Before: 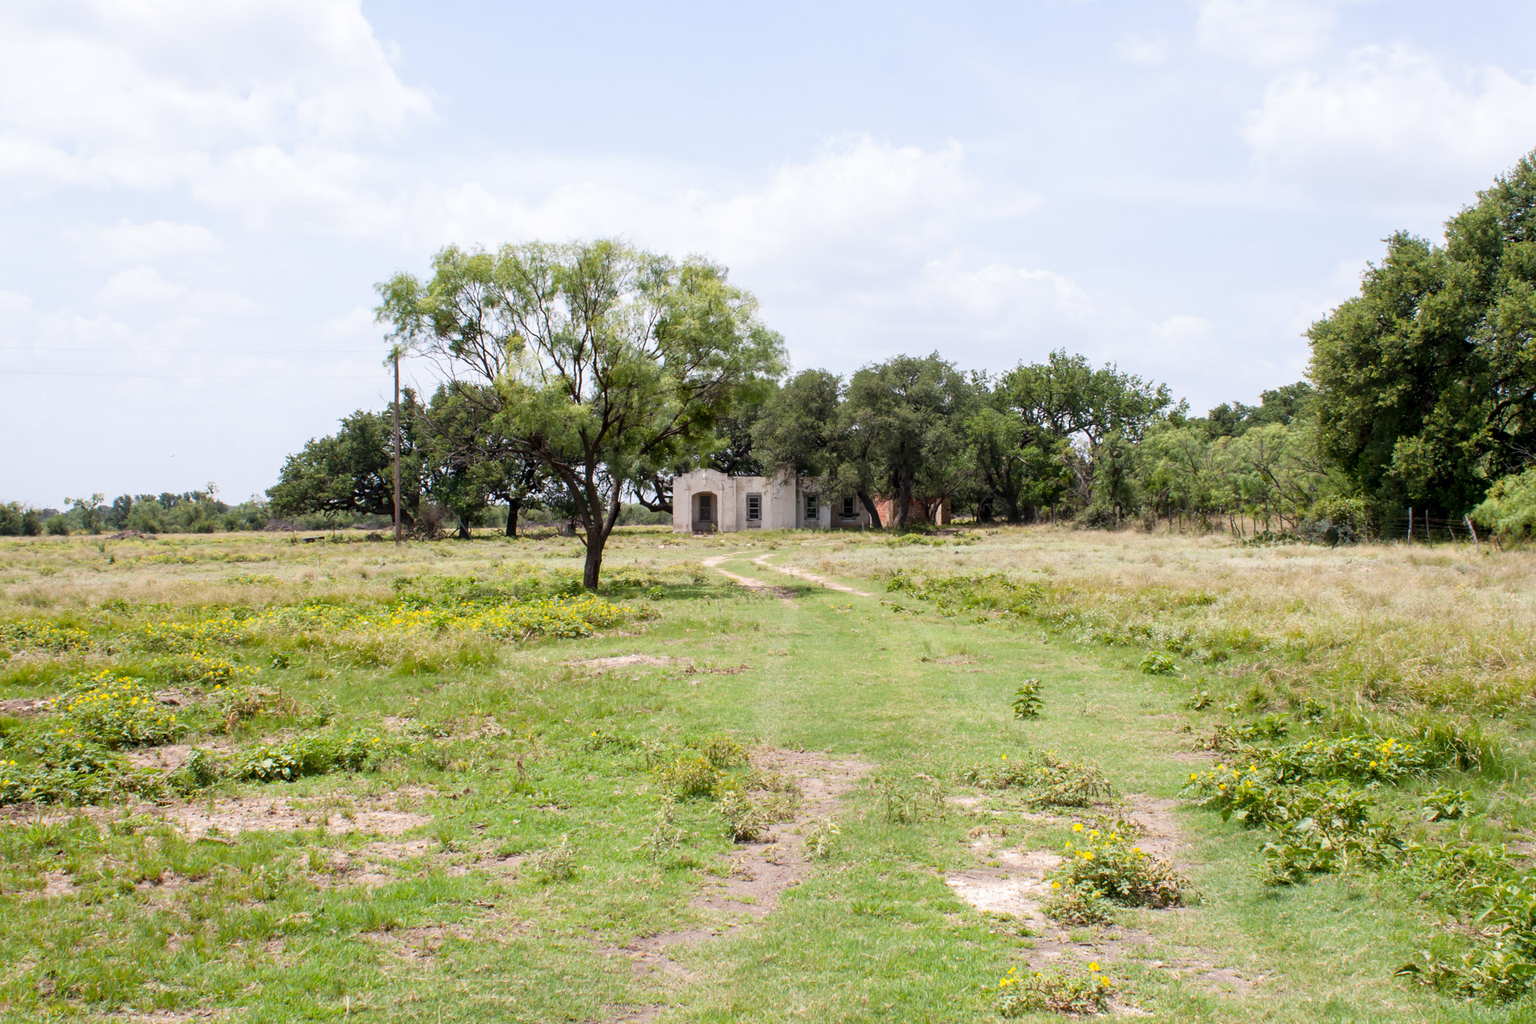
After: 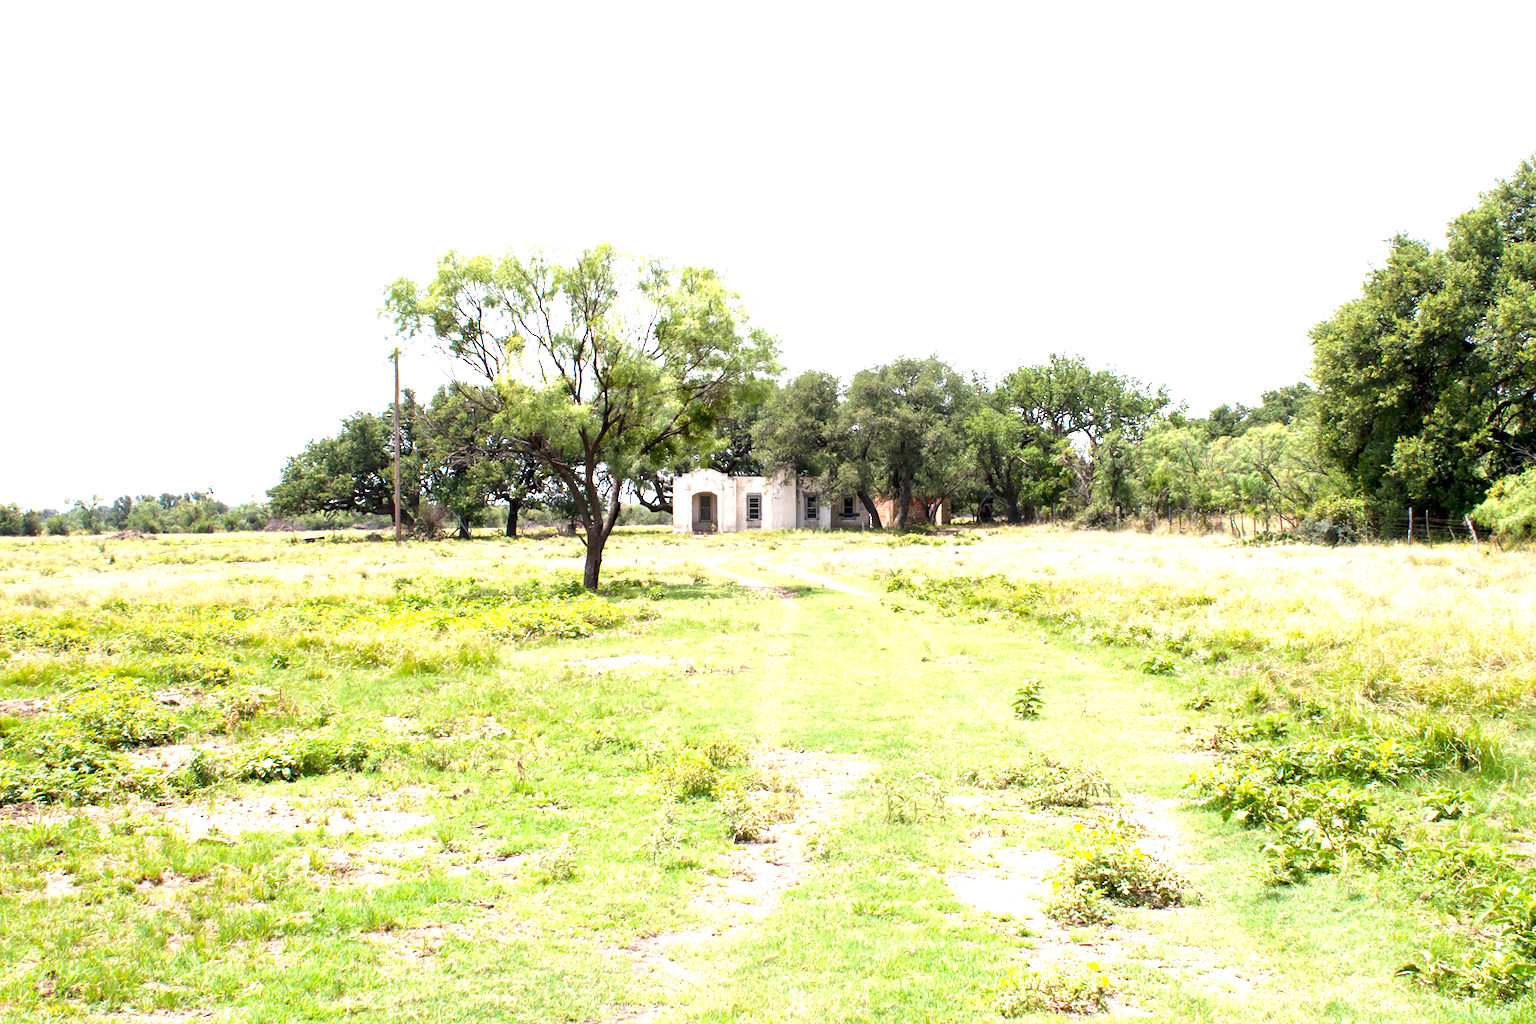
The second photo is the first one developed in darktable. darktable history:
exposure: exposure 1.25 EV, compensate exposure bias true, compensate highlight preservation false
sharpen: radius 2.883, amount 0.868, threshold 47.523
